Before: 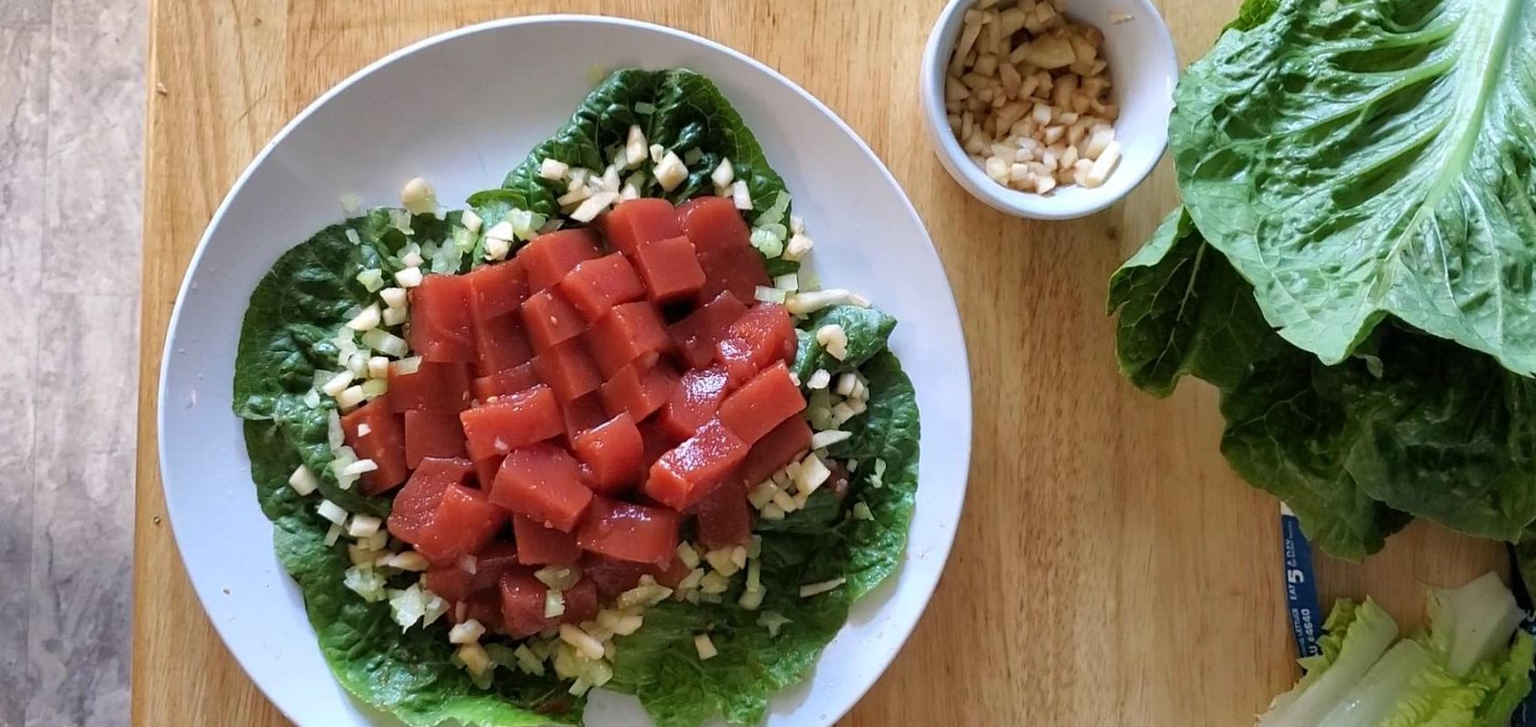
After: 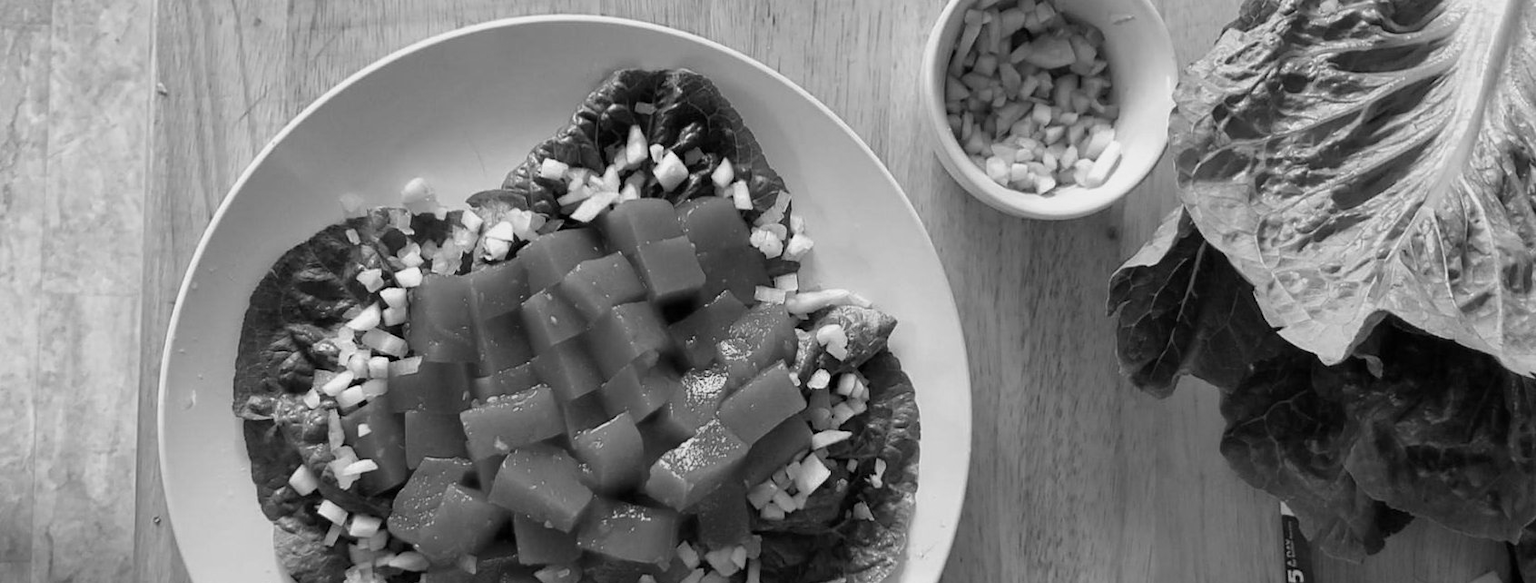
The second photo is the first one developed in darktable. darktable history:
monochrome: a 14.95, b -89.96
white balance: red 1.138, green 0.996, blue 0.812
crop: bottom 19.644%
